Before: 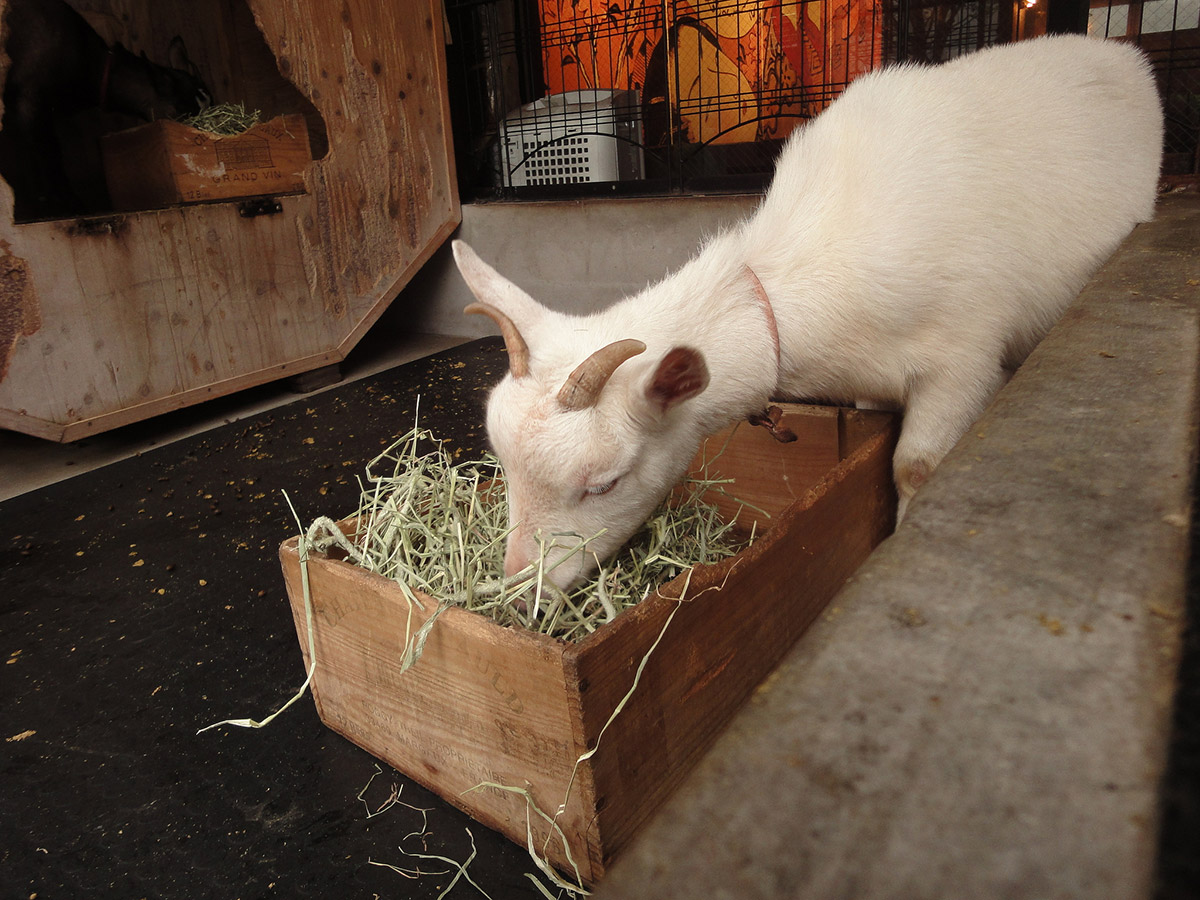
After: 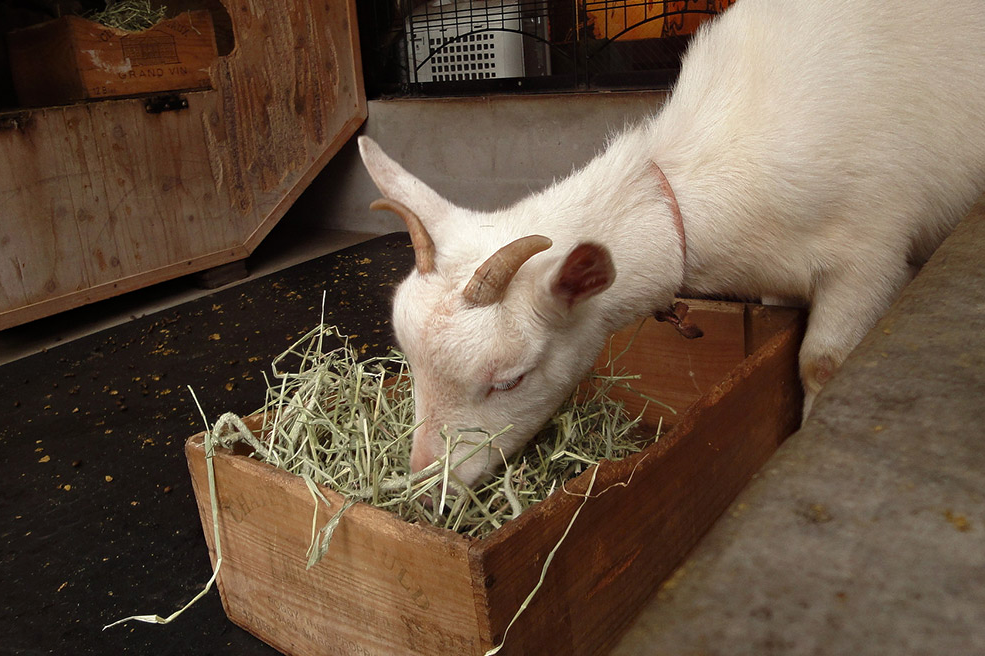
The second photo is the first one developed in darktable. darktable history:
tone curve: curves: ch0 [(0, 0) (0.8, 0.757) (1, 1)], color space Lab, independent channels, preserve colors none
haze removal: strength 0.125, distance 0.251, compatibility mode true, adaptive false
crop: left 7.888%, top 11.604%, right 9.965%, bottom 15.44%
